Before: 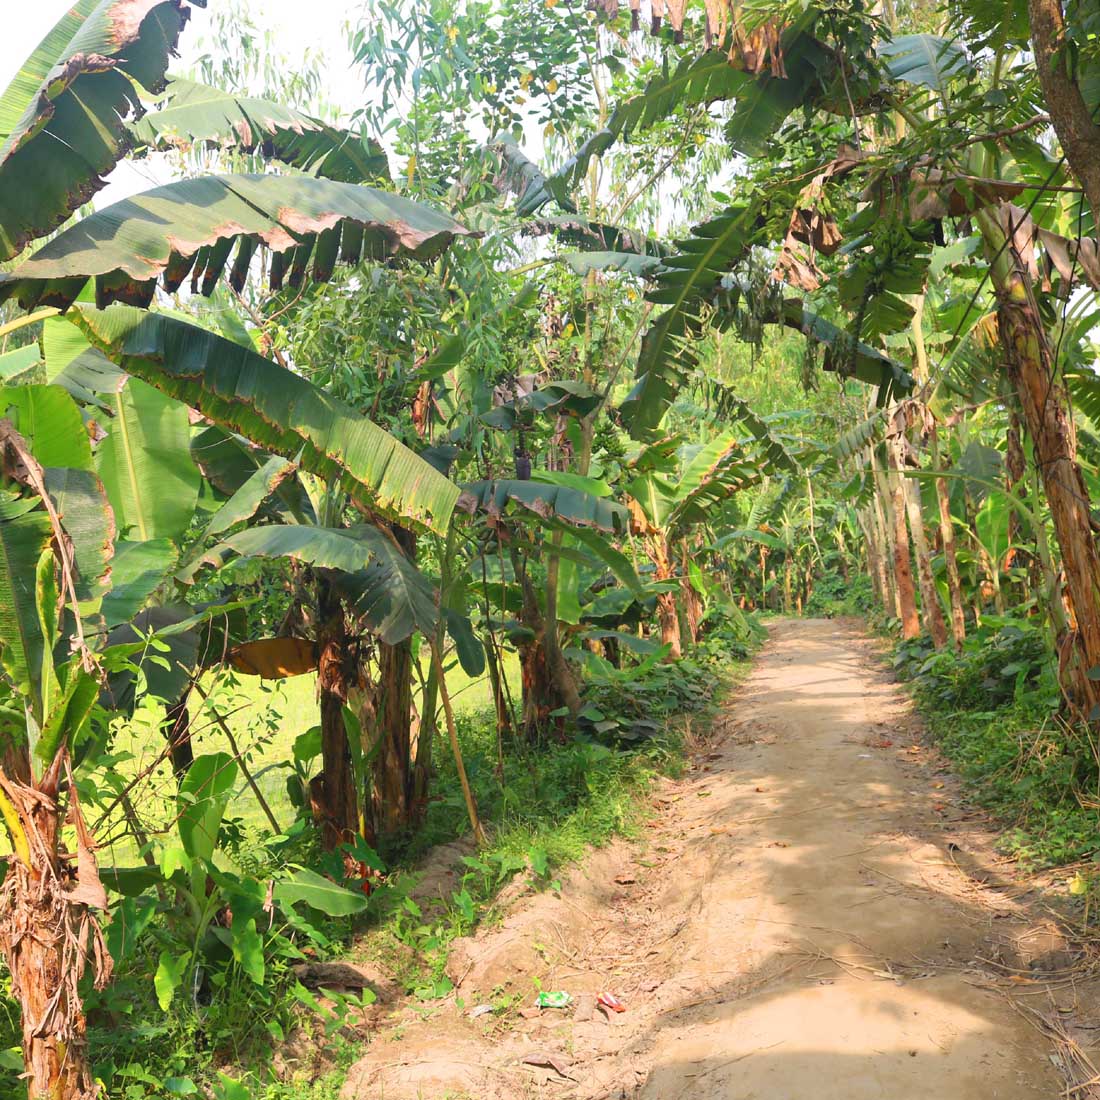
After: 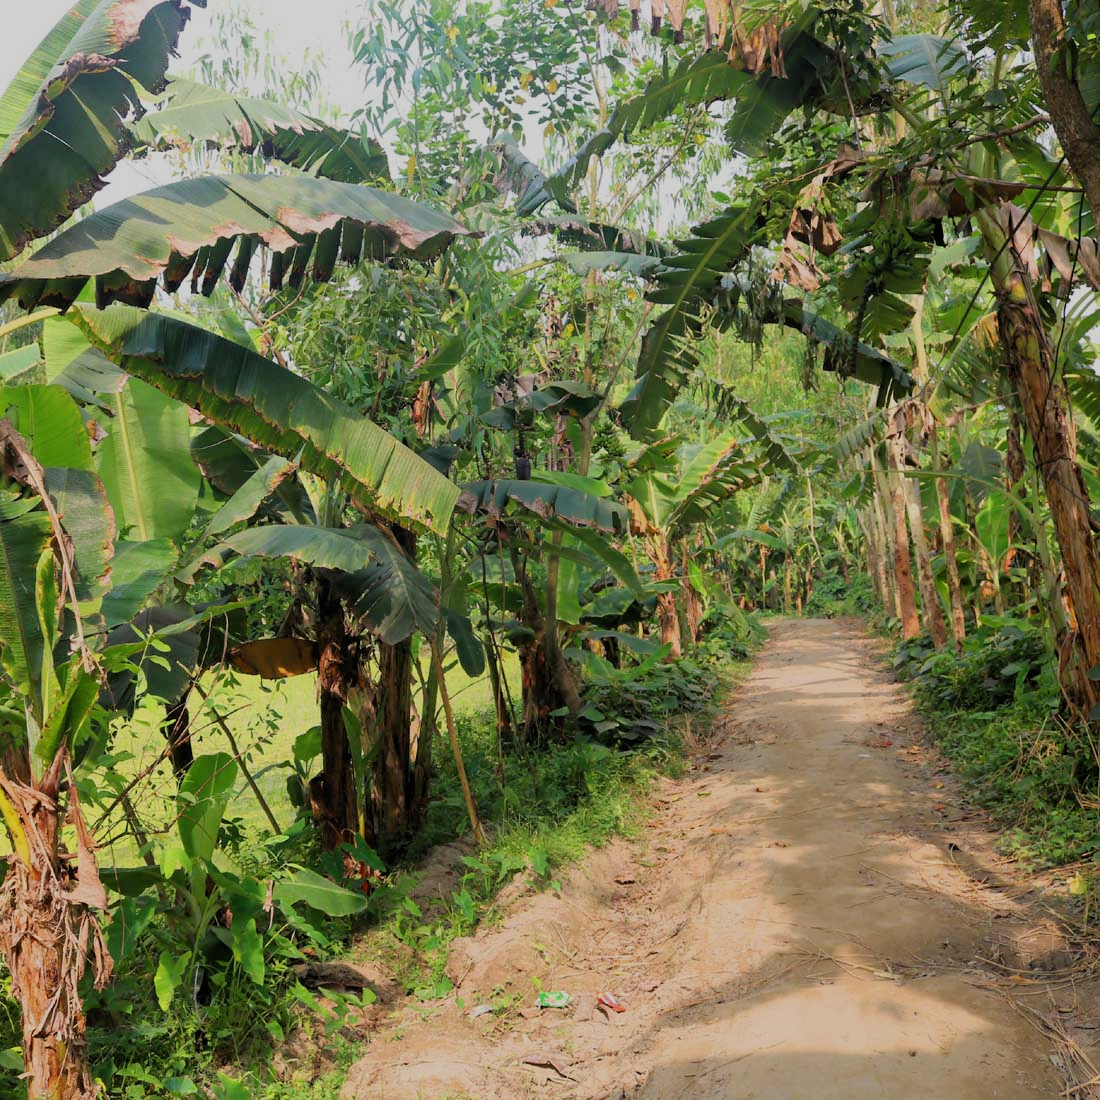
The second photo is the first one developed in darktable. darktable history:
filmic rgb: black relative exposure -5.77 EV, white relative exposure 3.39 EV, hardness 3.67
exposure: exposure -0.462 EV, compensate exposure bias true, compensate highlight preservation false
